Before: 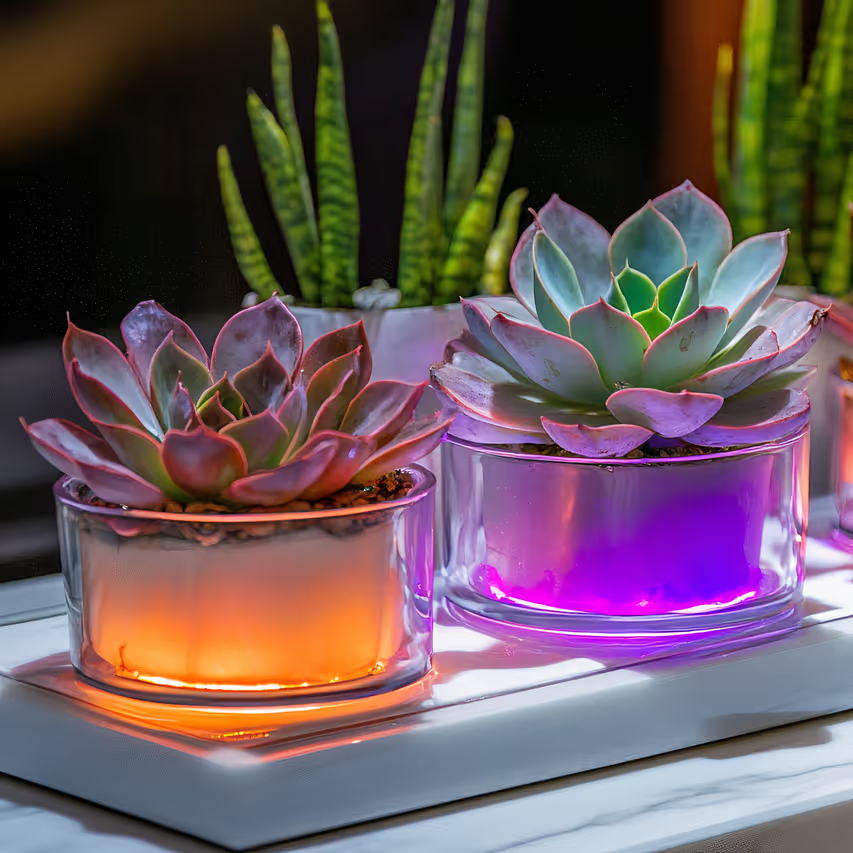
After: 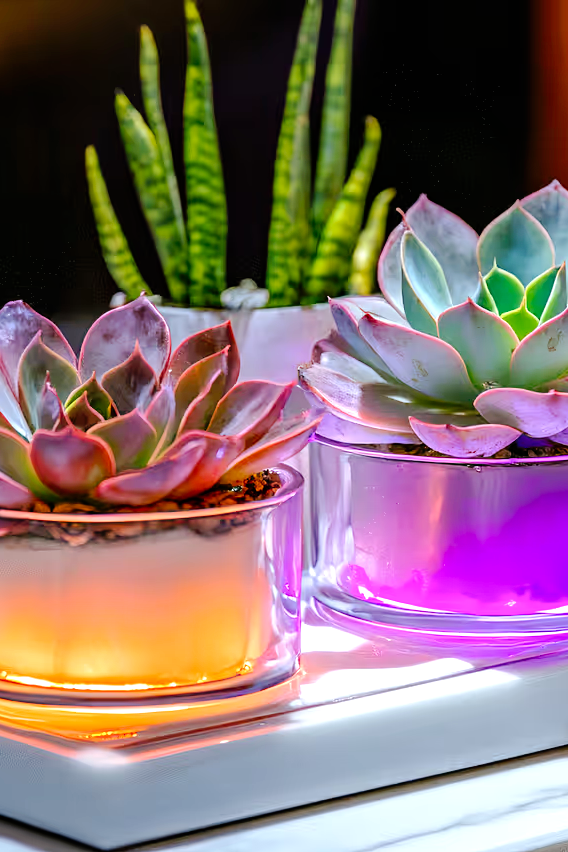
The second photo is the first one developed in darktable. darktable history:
exposure: black level correction 0, exposure 0.703 EV, compensate highlight preservation false
crop and rotate: left 15.547%, right 17.771%
tone curve: curves: ch0 [(0.003, 0) (0.066, 0.017) (0.163, 0.09) (0.264, 0.238) (0.395, 0.421) (0.517, 0.575) (0.633, 0.687) (0.791, 0.814) (1, 1)]; ch1 [(0, 0) (0.149, 0.17) (0.327, 0.339) (0.39, 0.403) (0.456, 0.463) (0.501, 0.502) (0.512, 0.507) (0.53, 0.533) (0.575, 0.592) (0.671, 0.655) (0.729, 0.679) (1, 1)]; ch2 [(0, 0) (0.337, 0.382) (0.464, 0.47) (0.501, 0.502) (0.527, 0.532) (0.563, 0.555) (0.615, 0.61) (0.663, 0.68) (1, 1)], preserve colors none
